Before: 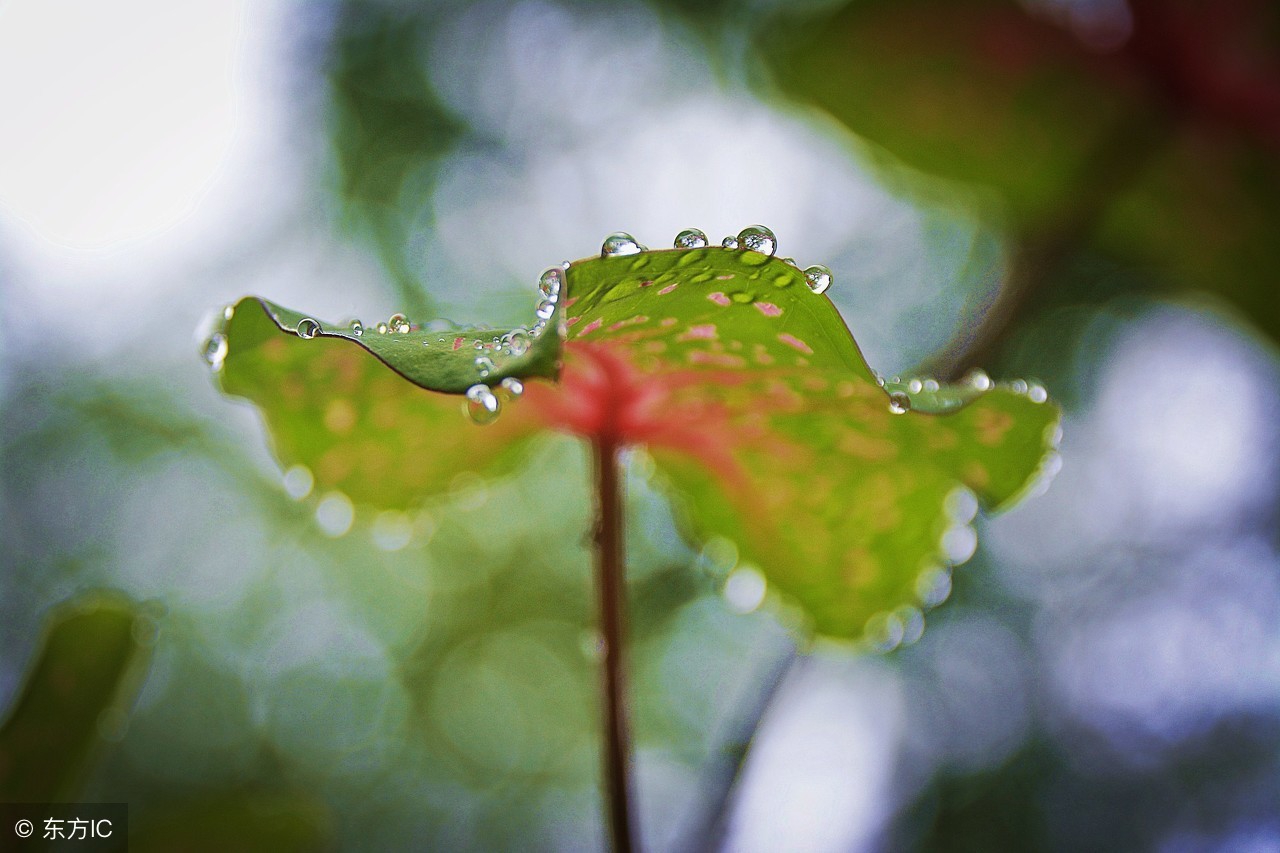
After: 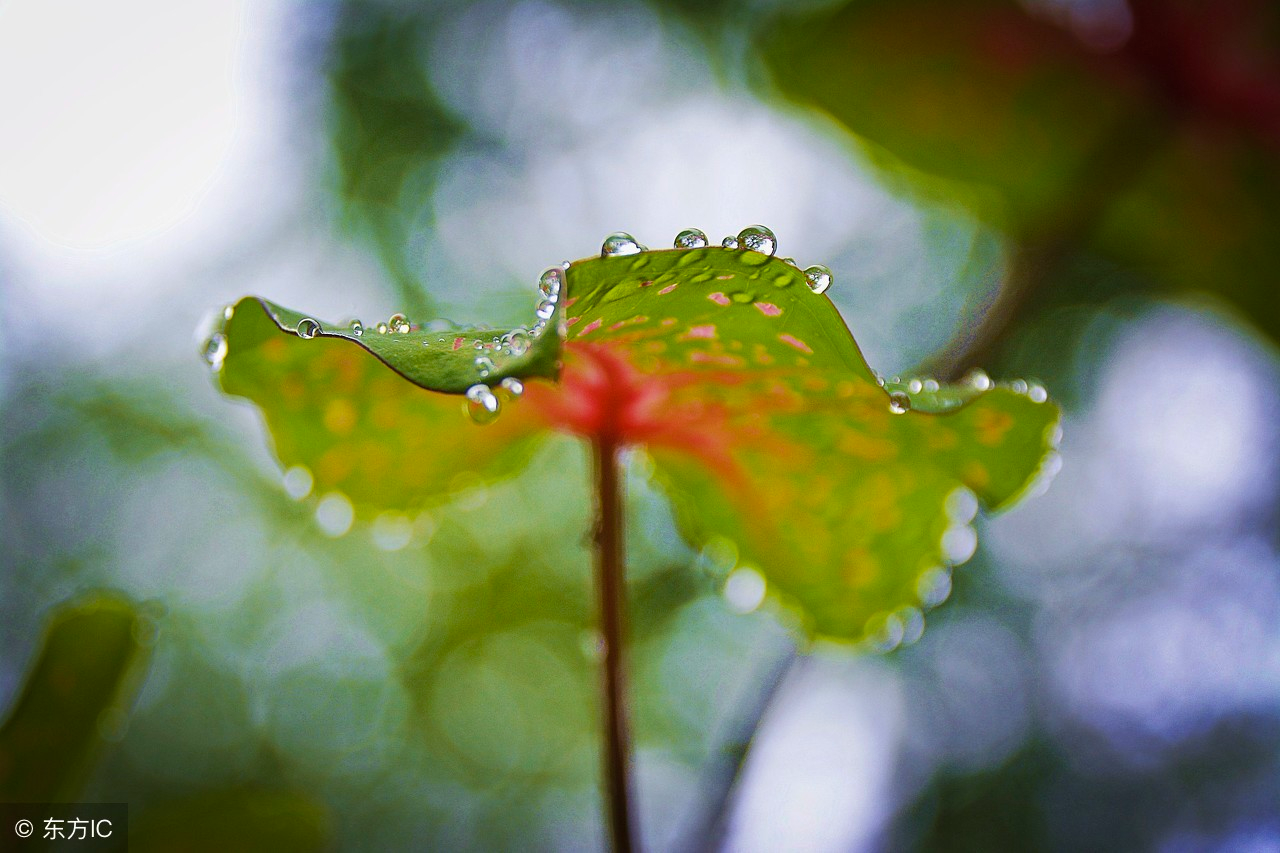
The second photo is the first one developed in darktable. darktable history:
contrast brightness saturation: saturation -0.05
color balance rgb: perceptual saturation grading › global saturation 30%, global vibrance 10%
